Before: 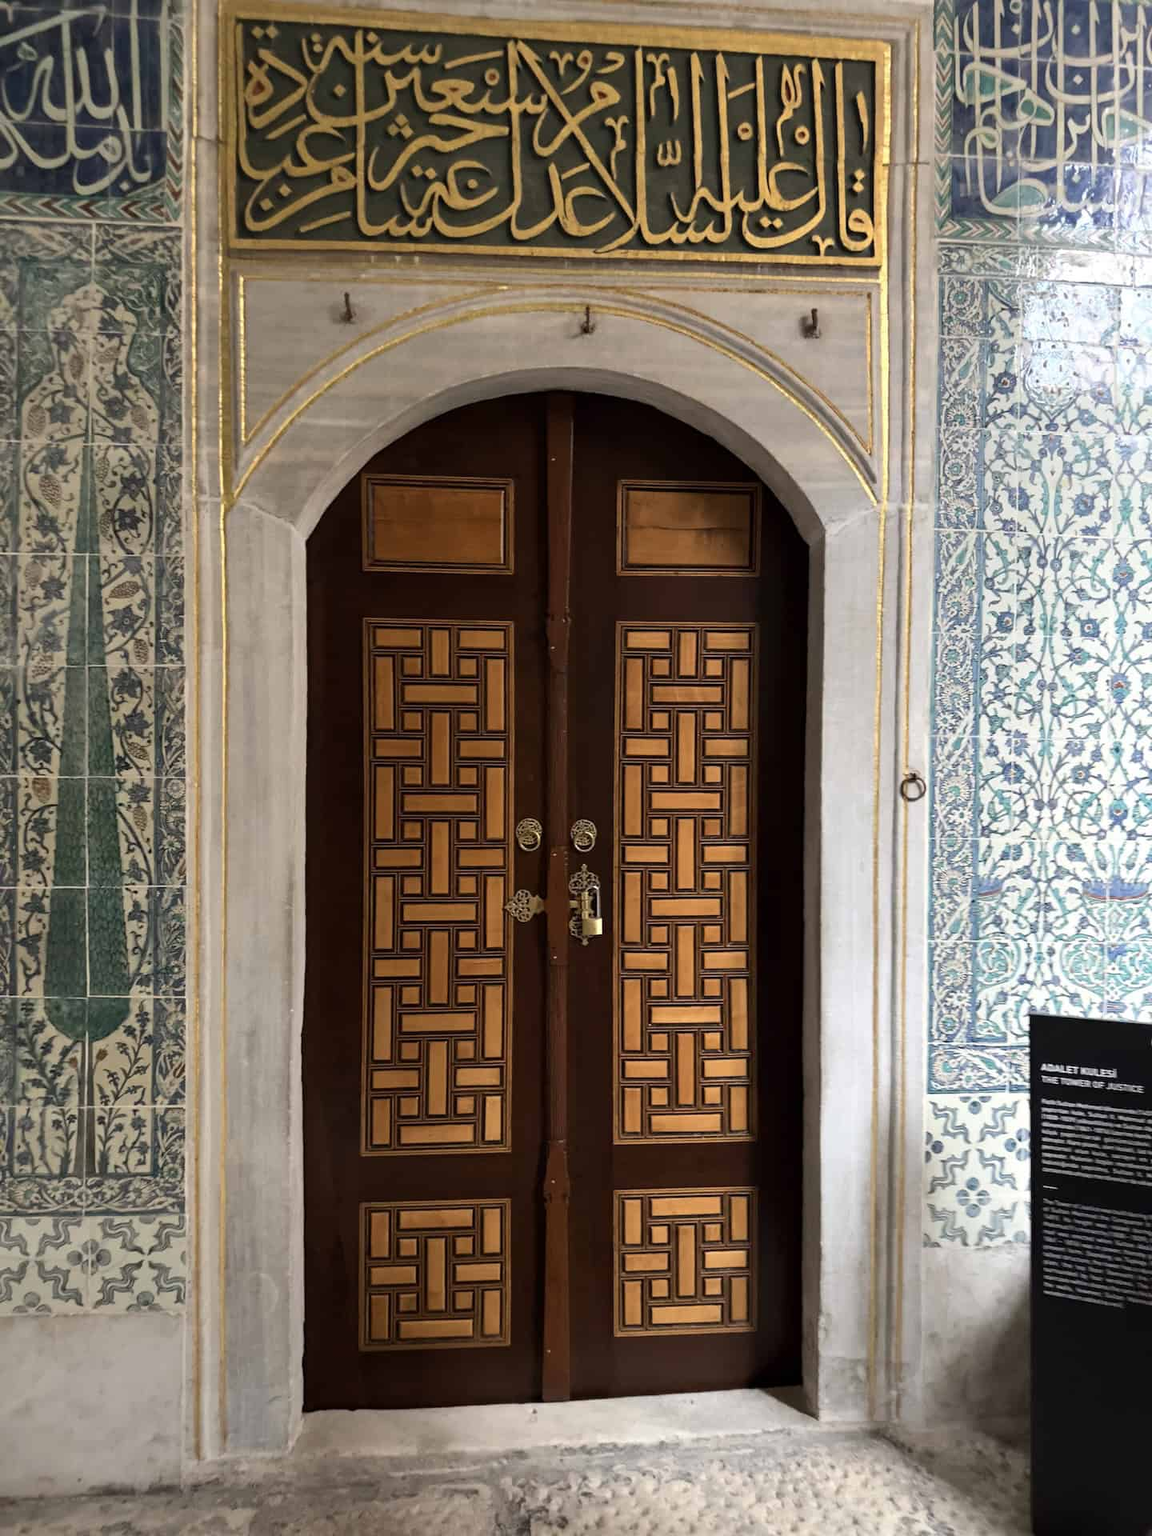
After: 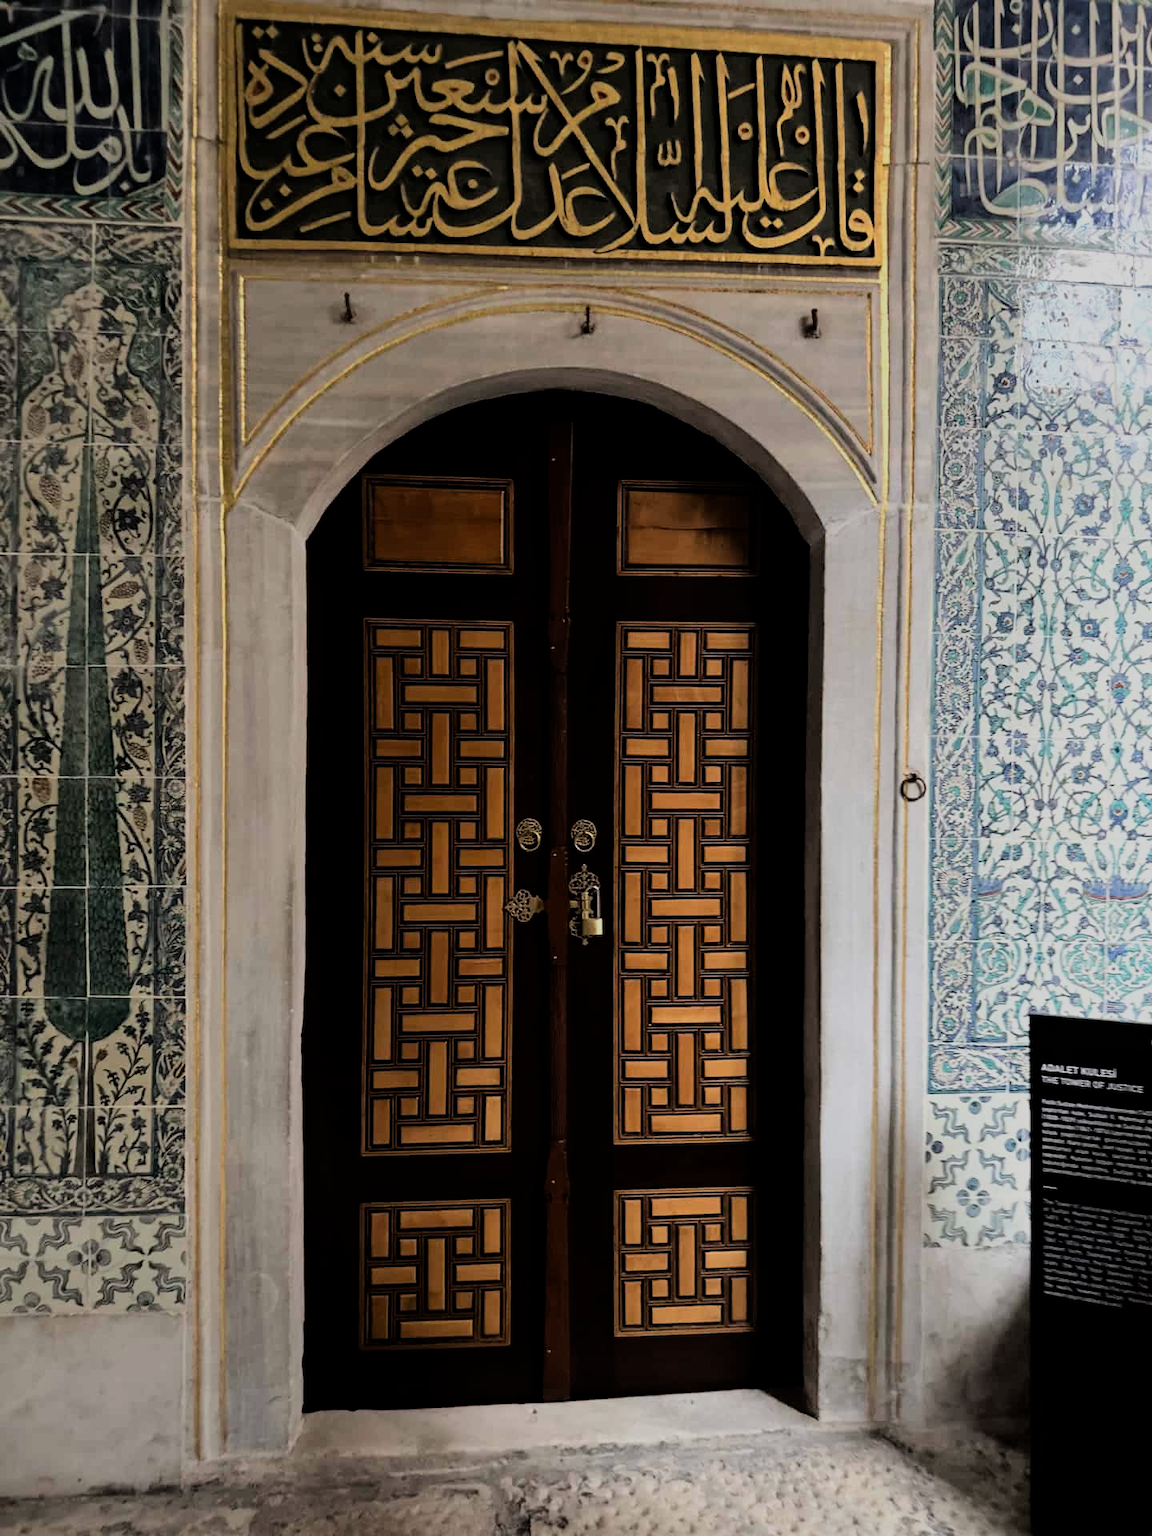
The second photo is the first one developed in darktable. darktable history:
filmic rgb: black relative exposure -5.08 EV, white relative exposure 3.98 EV, hardness 2.9, contrast 1.299, highlights saturation mix -29.78%
exposure: exposure -0.455 EV, compensate exposure bias true, compensate highlight preservation false
